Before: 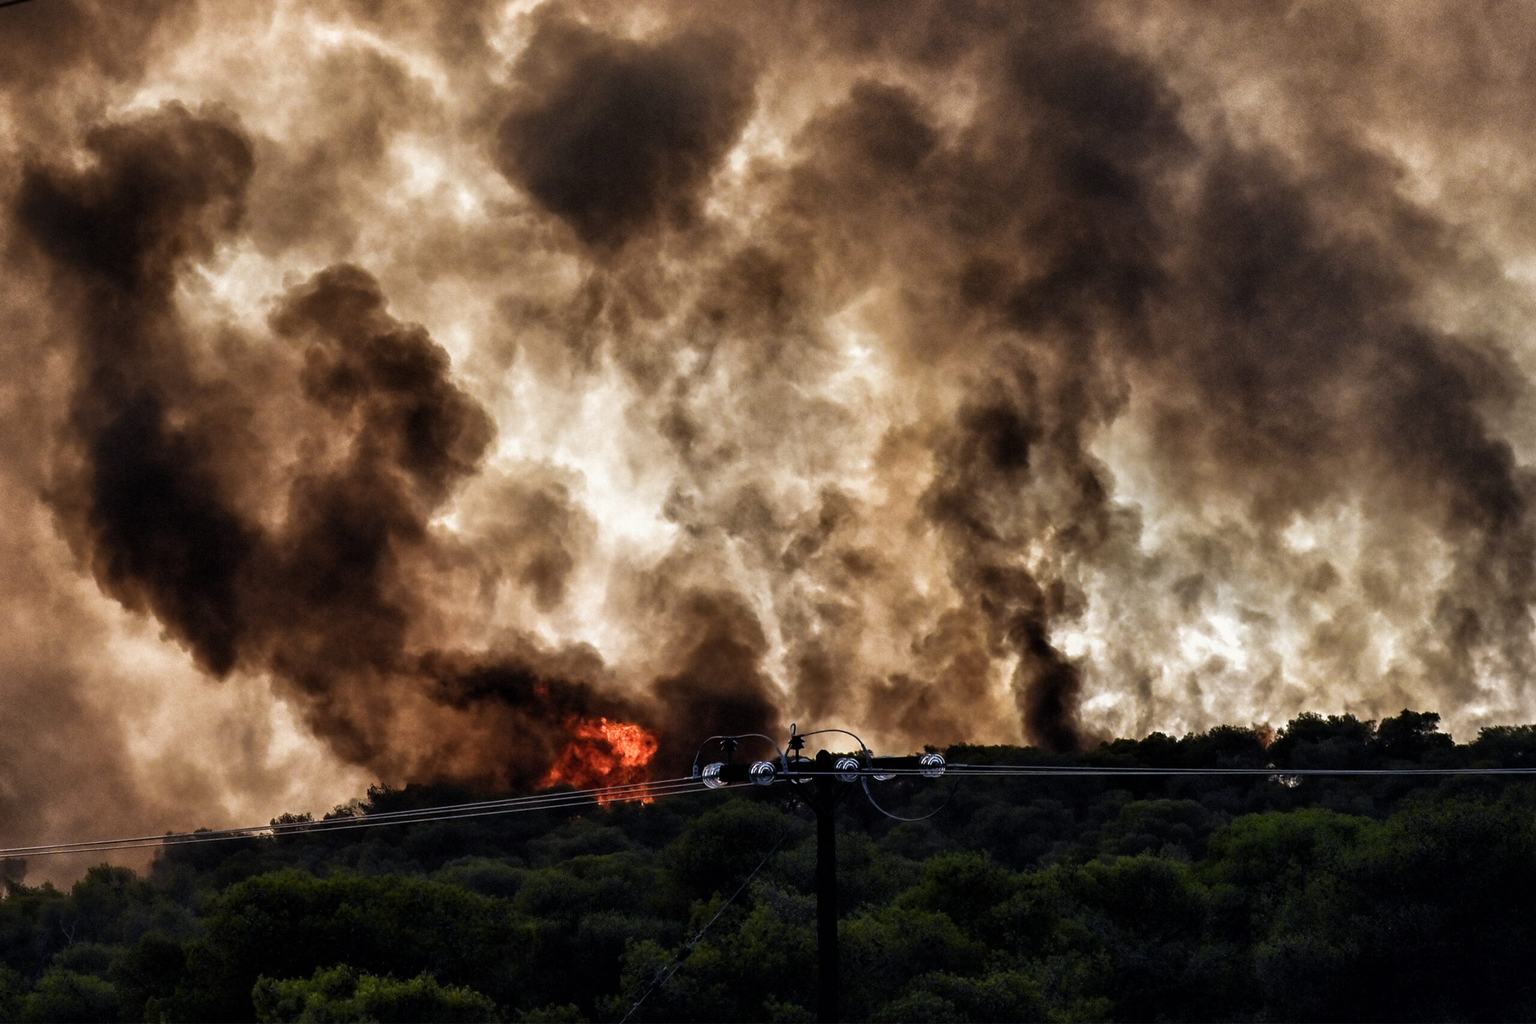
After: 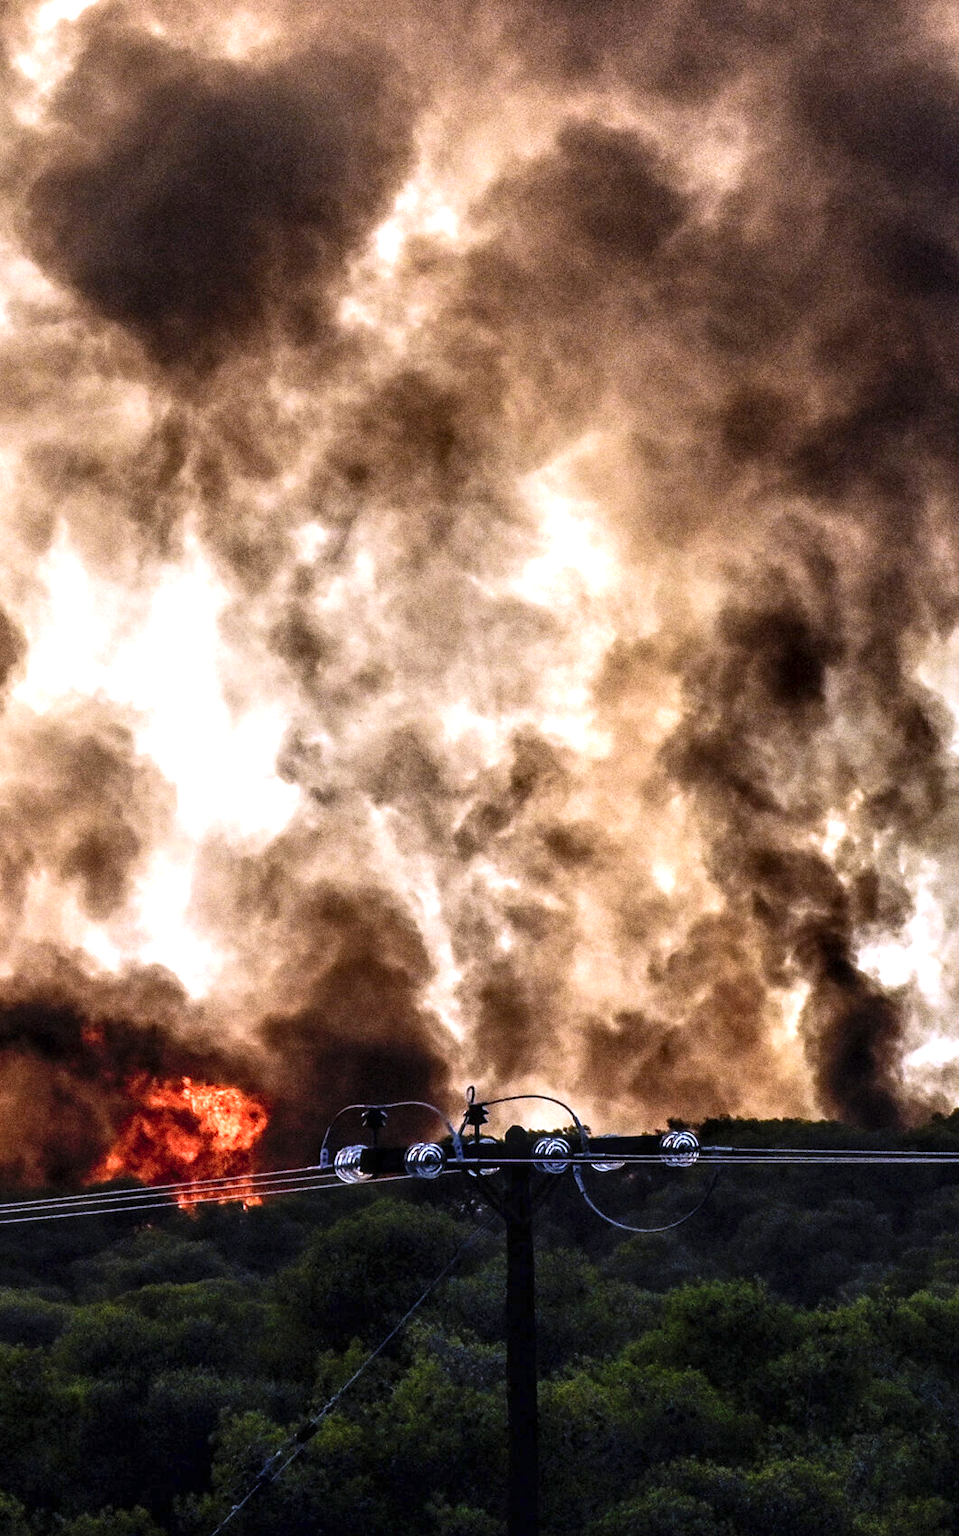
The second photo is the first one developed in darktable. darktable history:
crop: left 31.229%, right 27.105%
white balance: red 1.004, blue 1.096
grain: coarseness 0.09 ISO, strength 40%
tone equalizer: -8 EV -0.75 EV, -7 EV -0.7 EV, -6 EV -0.6 EV, -5 EV -0.4 EV, -3 EV 0.4 EV, -2 EV 0.6 EV, -1 EV 0.7 EV, +0 EV 0.75 EV, edges refinement/feathering 500, mask exposure compensation -1.57 EV, preserve details no
local contrast: detail 130%
levels: levels [0, 0.43, 0.984]
